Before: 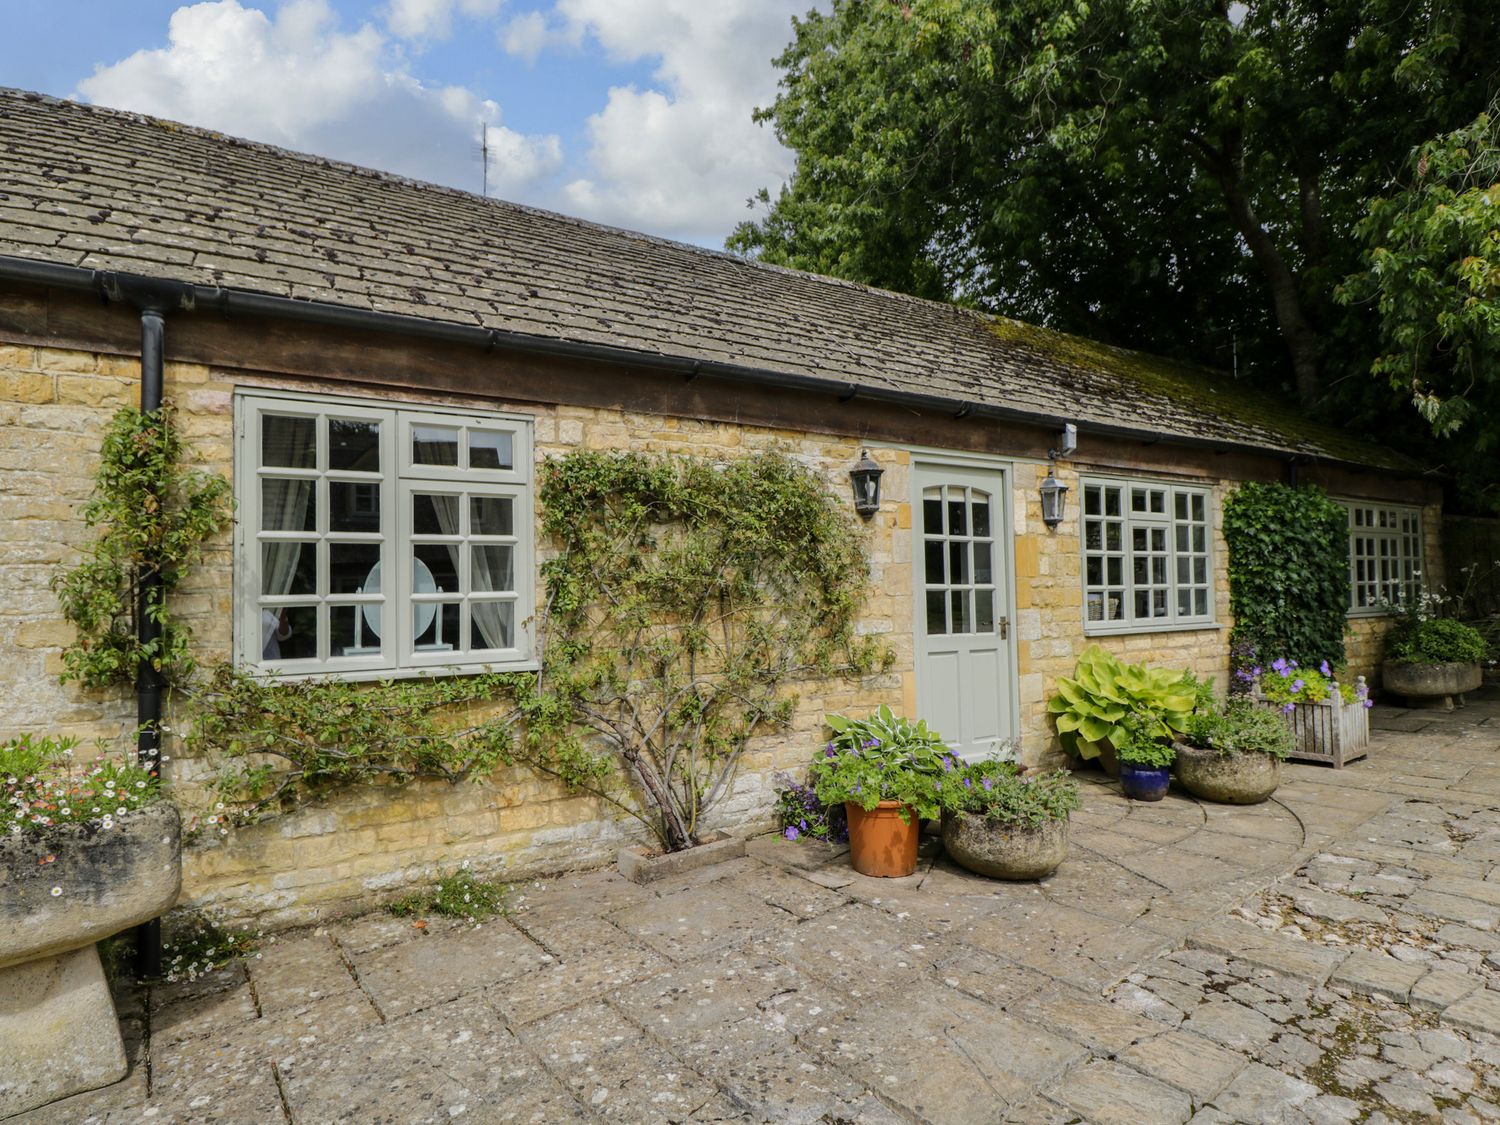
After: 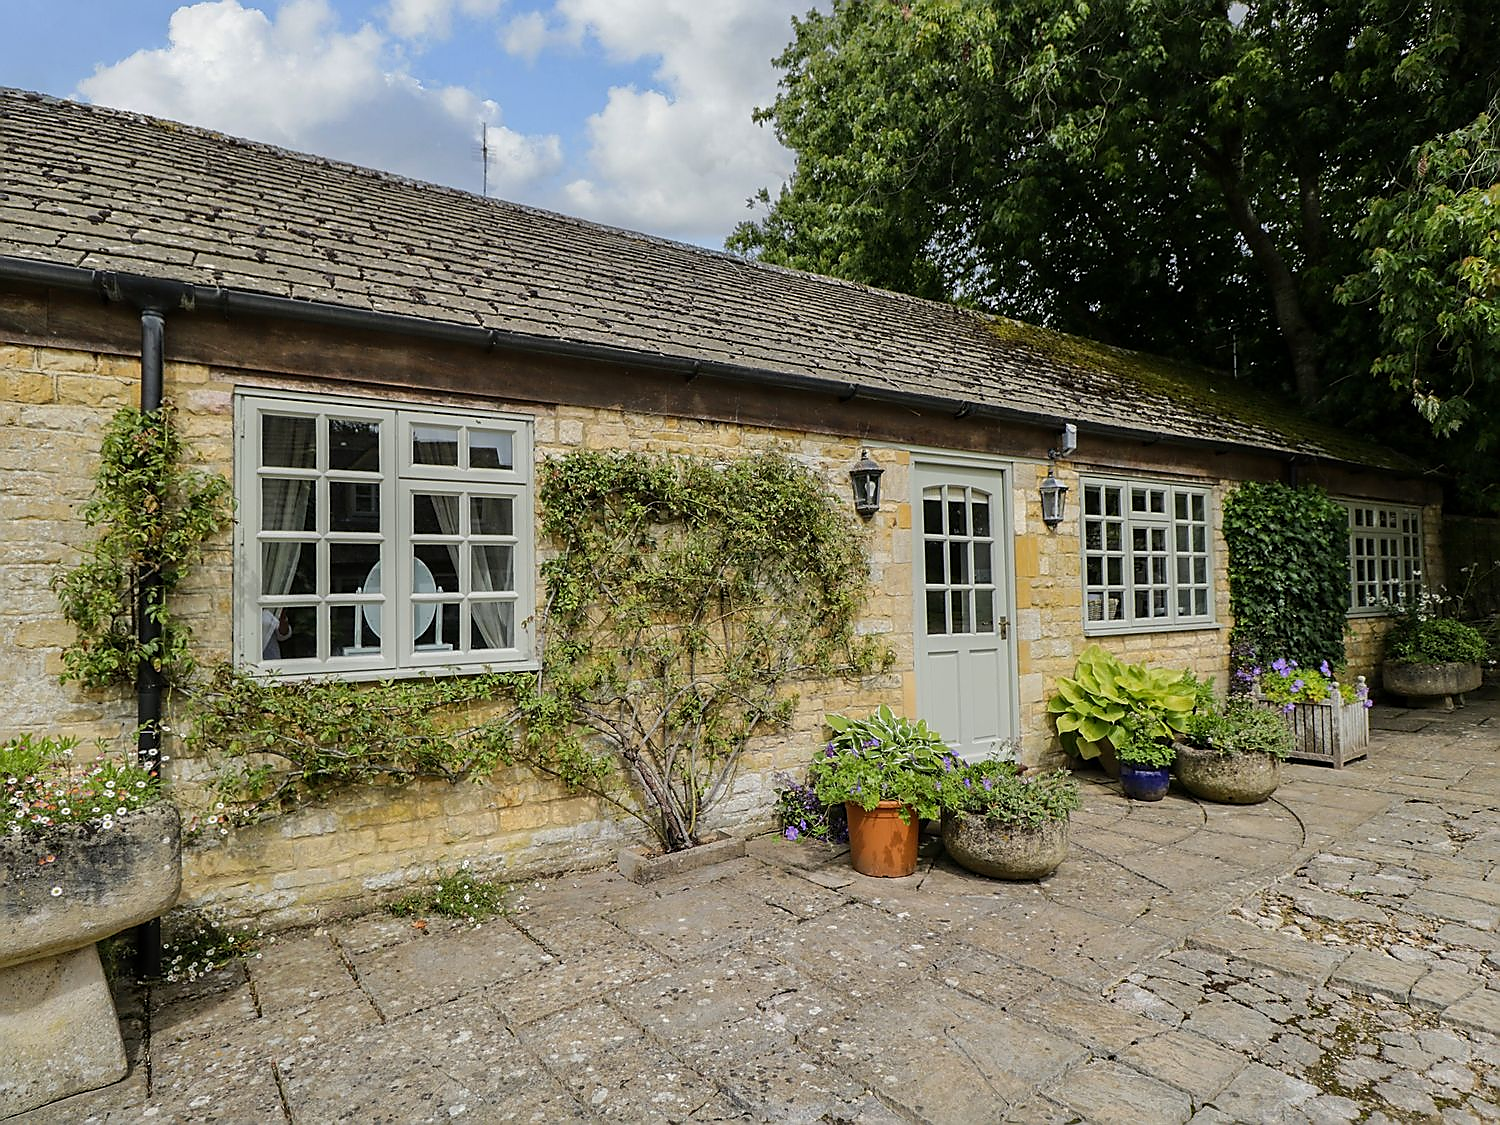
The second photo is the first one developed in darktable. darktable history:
sharpen: radius 1.366, amount 1.251, threshold 0.777
